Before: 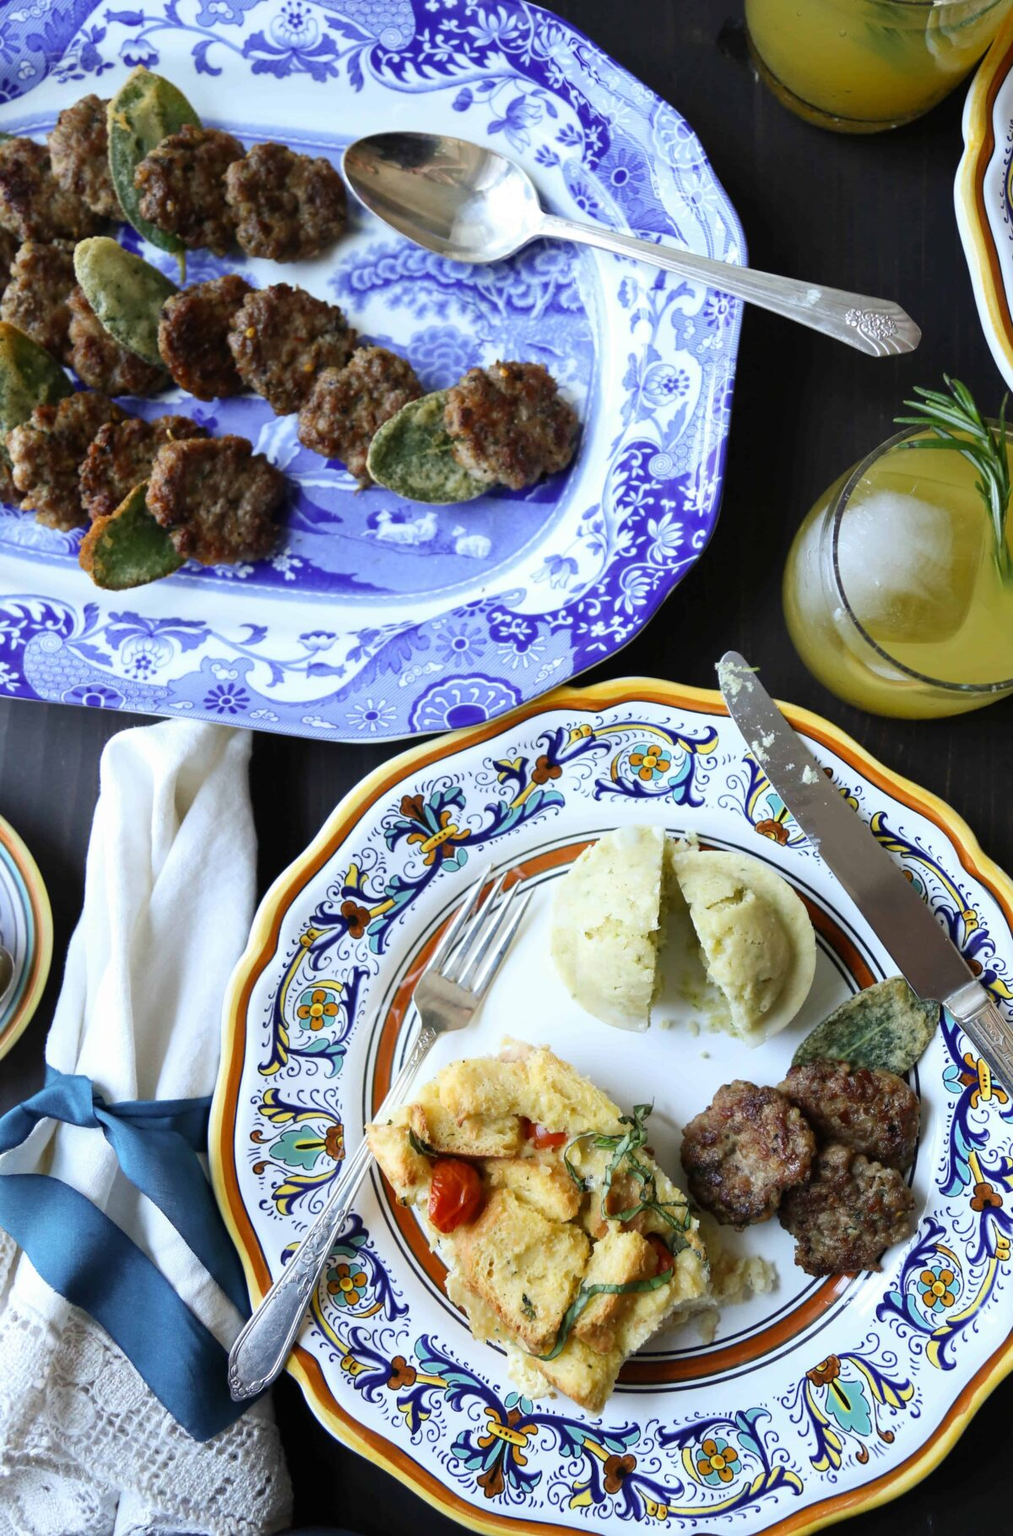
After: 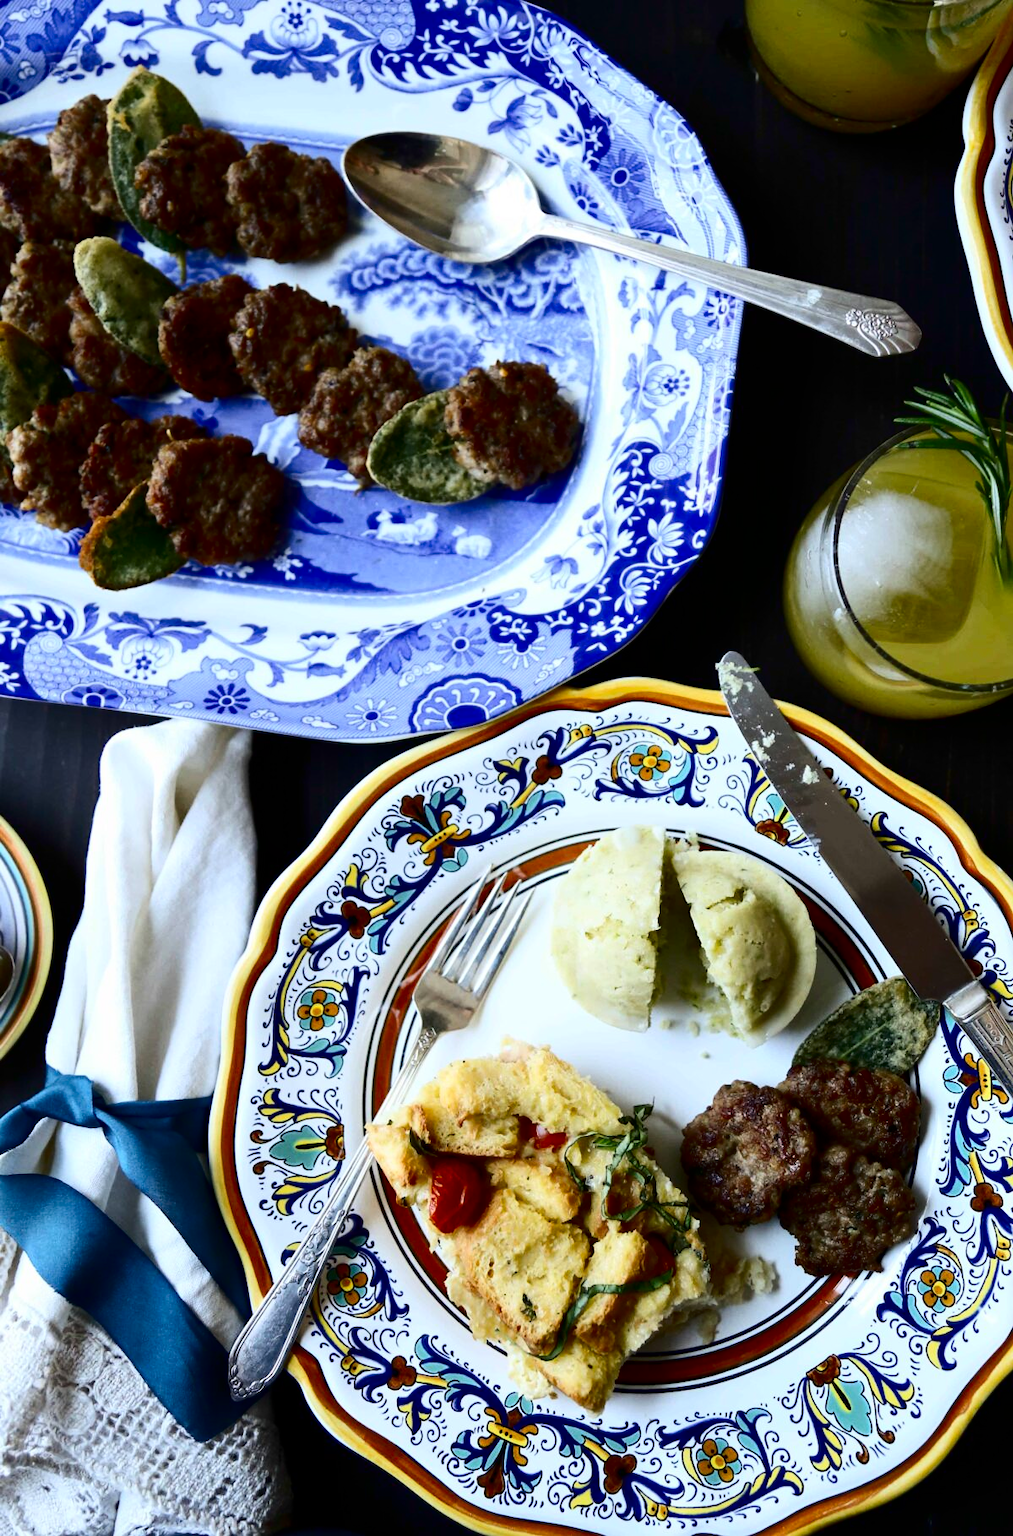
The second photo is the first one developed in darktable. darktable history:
tone equalizer: on, module defaults
contrast brightness saturation: contrast 0.238, brightness -0.226, saturation 0.136
